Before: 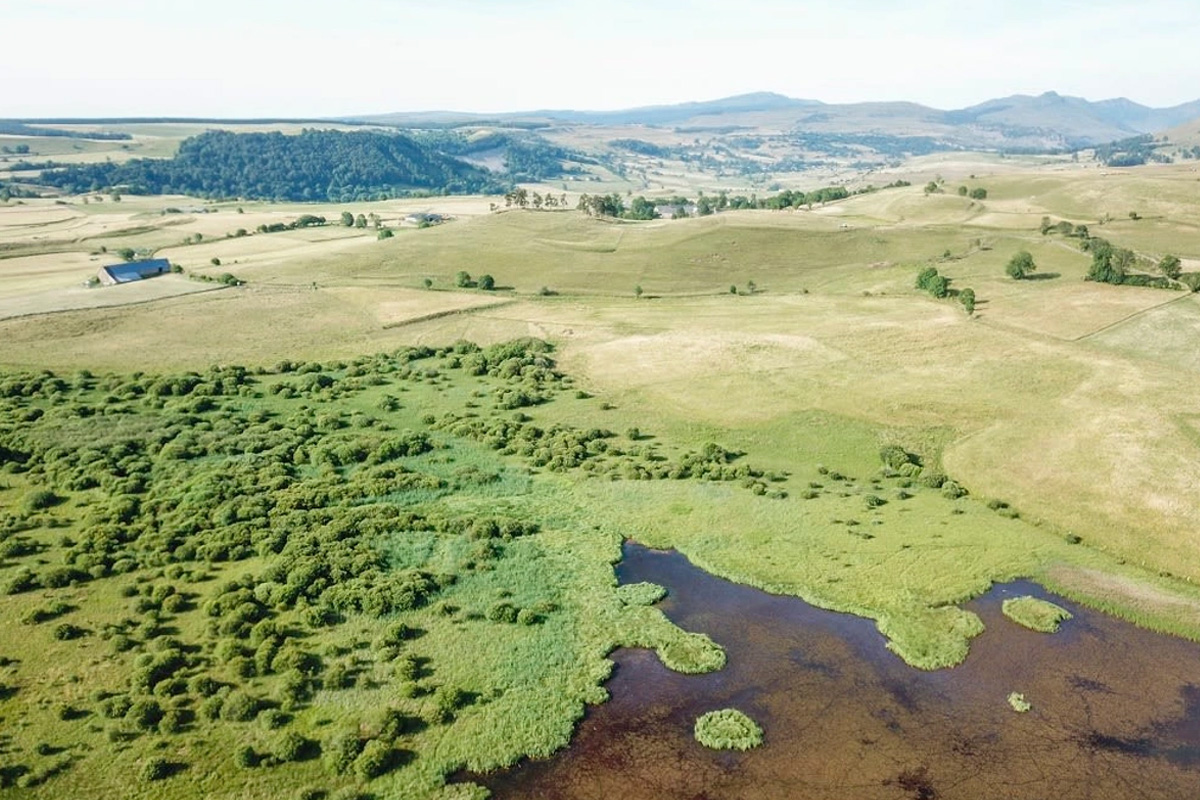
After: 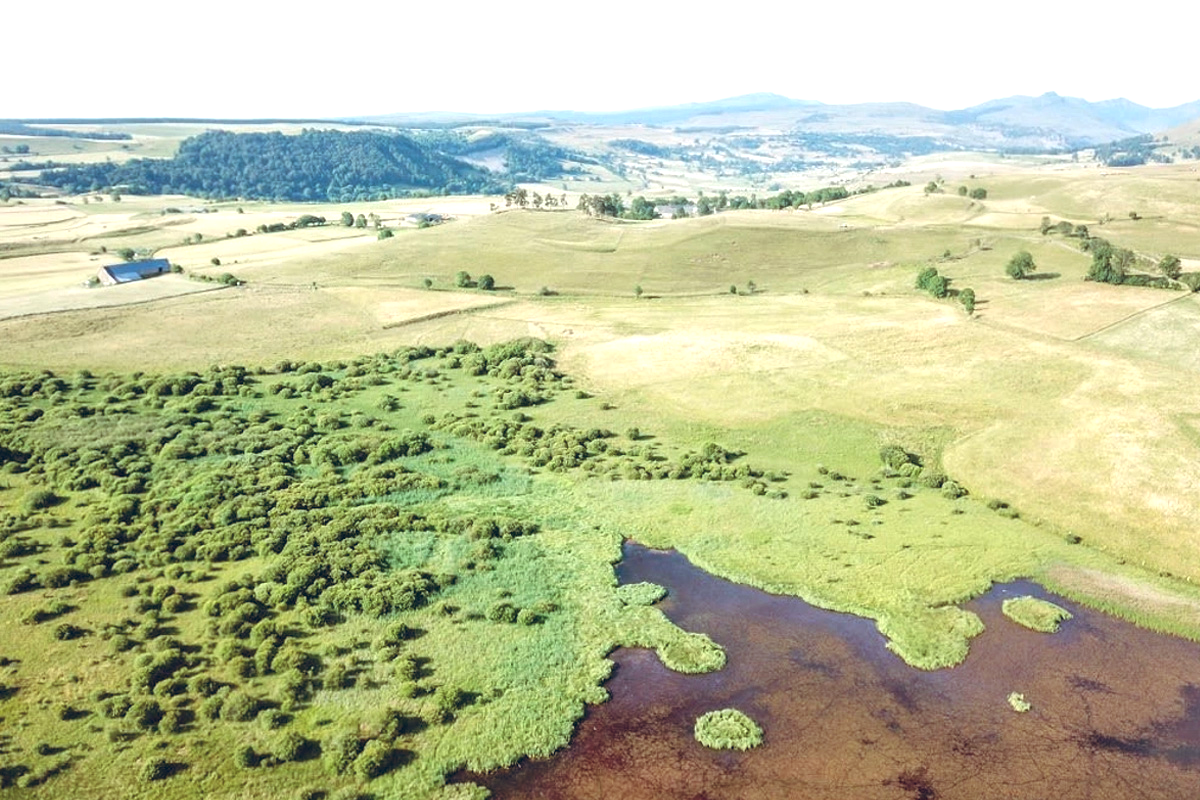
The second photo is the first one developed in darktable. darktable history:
exposure: black level correction 0.001, exposure 0.5 EV, compensate exposure bias true, compensate highlight preservation false
color balance rgb: shadows lift › chroma 9.92%, shadows lift › hue 45.12°, power › luminance 3.26%, power › hue 231.93°, global offset › luminance 0.4%, global offset › chroma 0.21%, global offset › hue 255.02°
